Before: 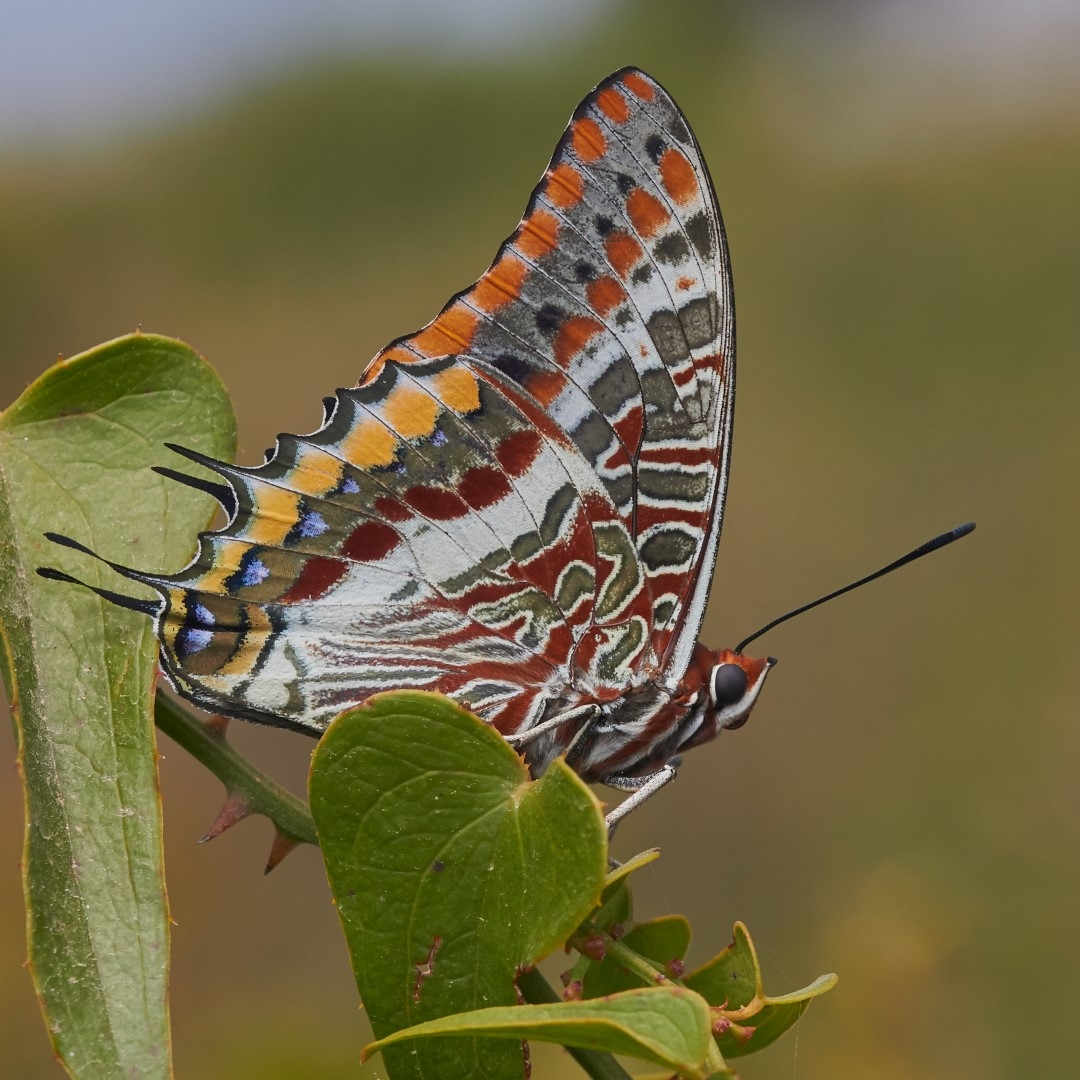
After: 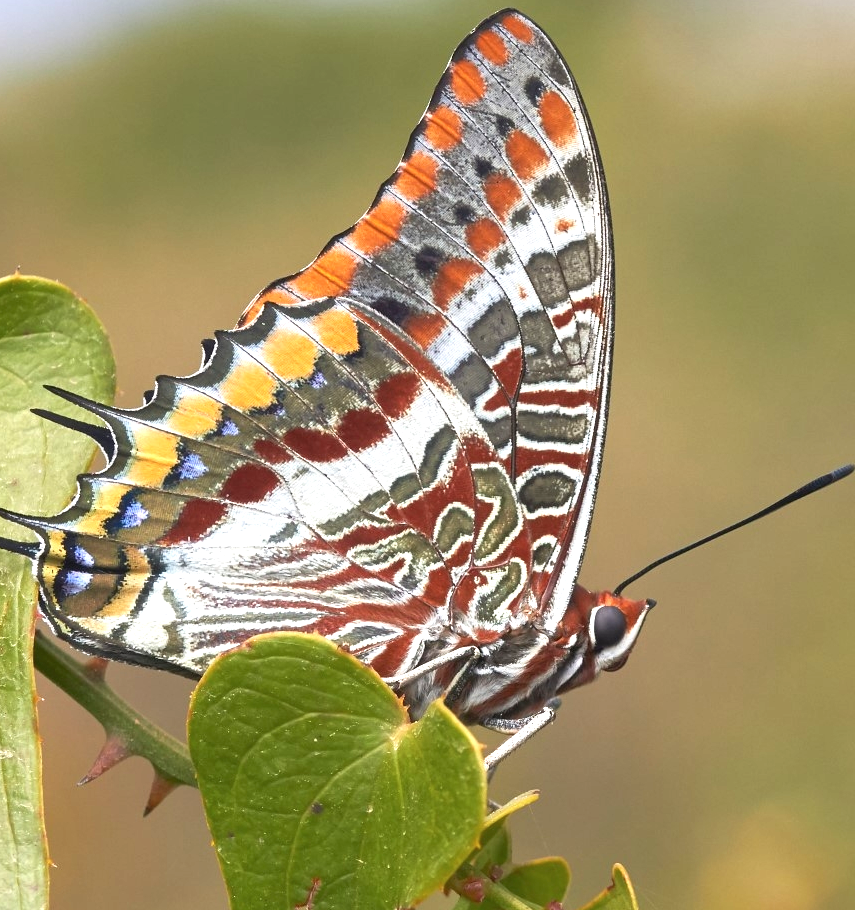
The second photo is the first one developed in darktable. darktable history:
contrast brightness saturation: saturation -0.05
crop: left 11.225%, top 5.381%, right 9.565%, bottom 10.314%
tone equalizer: on, module defaults
exposure: exposure 1.15 EV, compensate highlight preservation false
